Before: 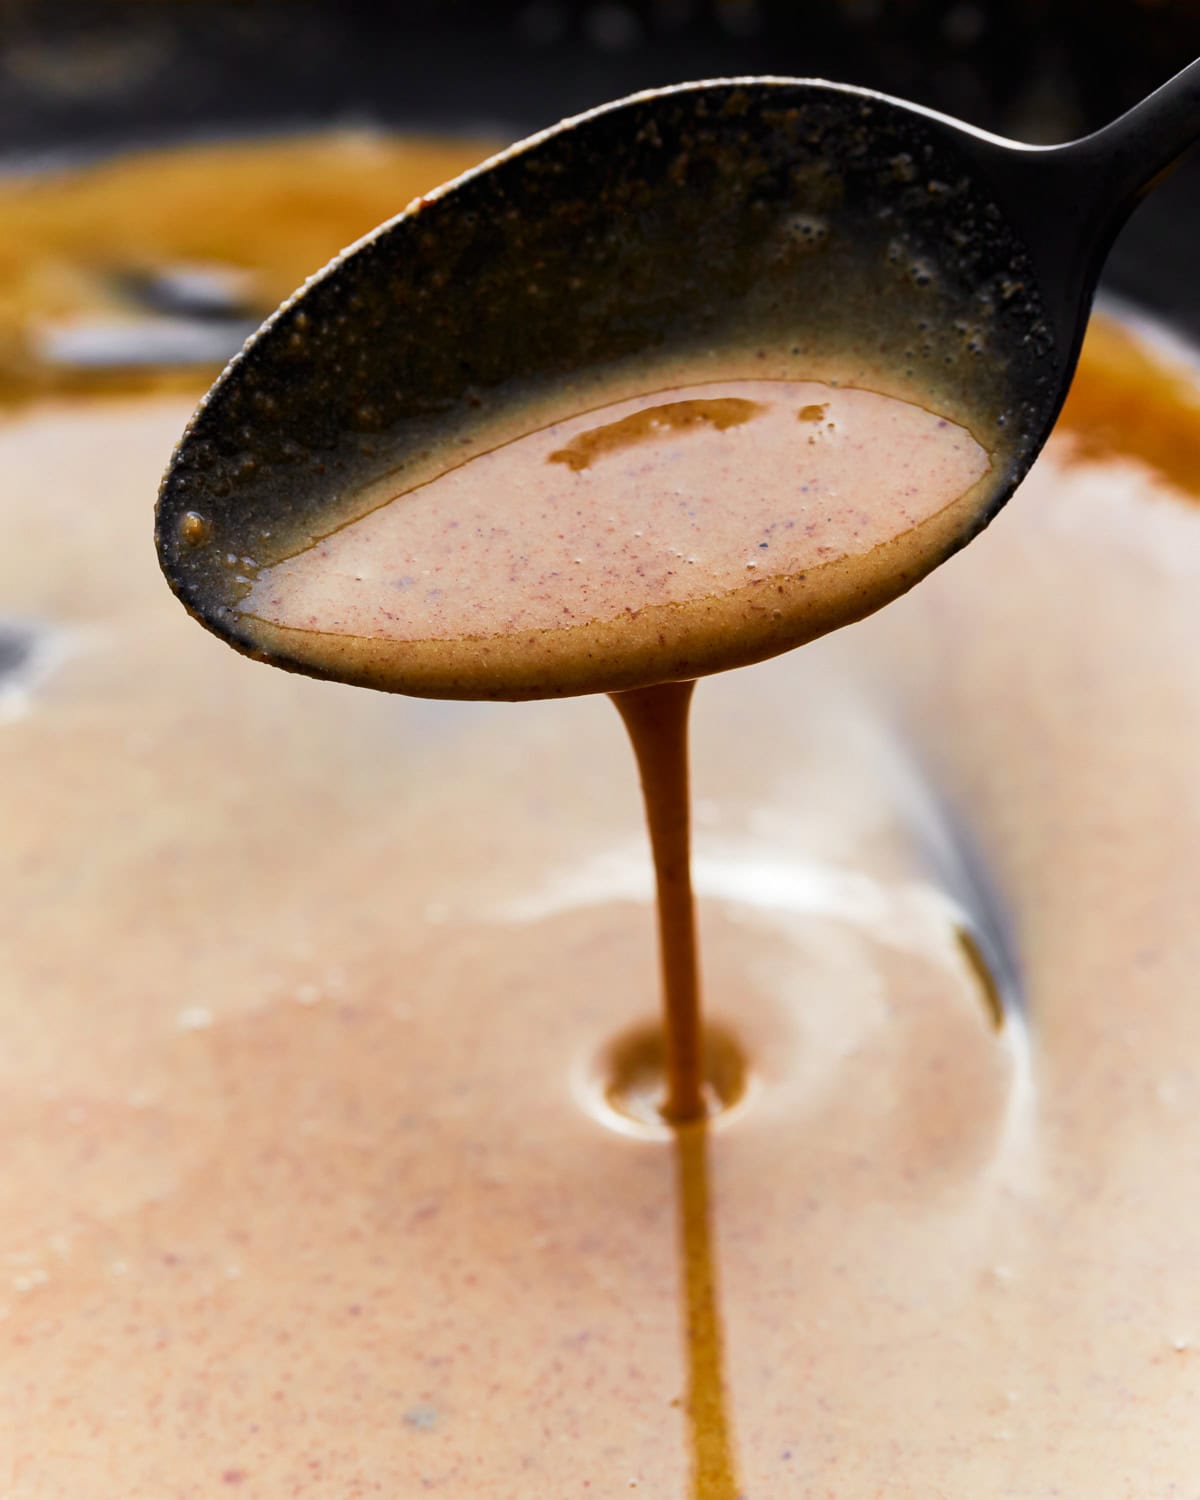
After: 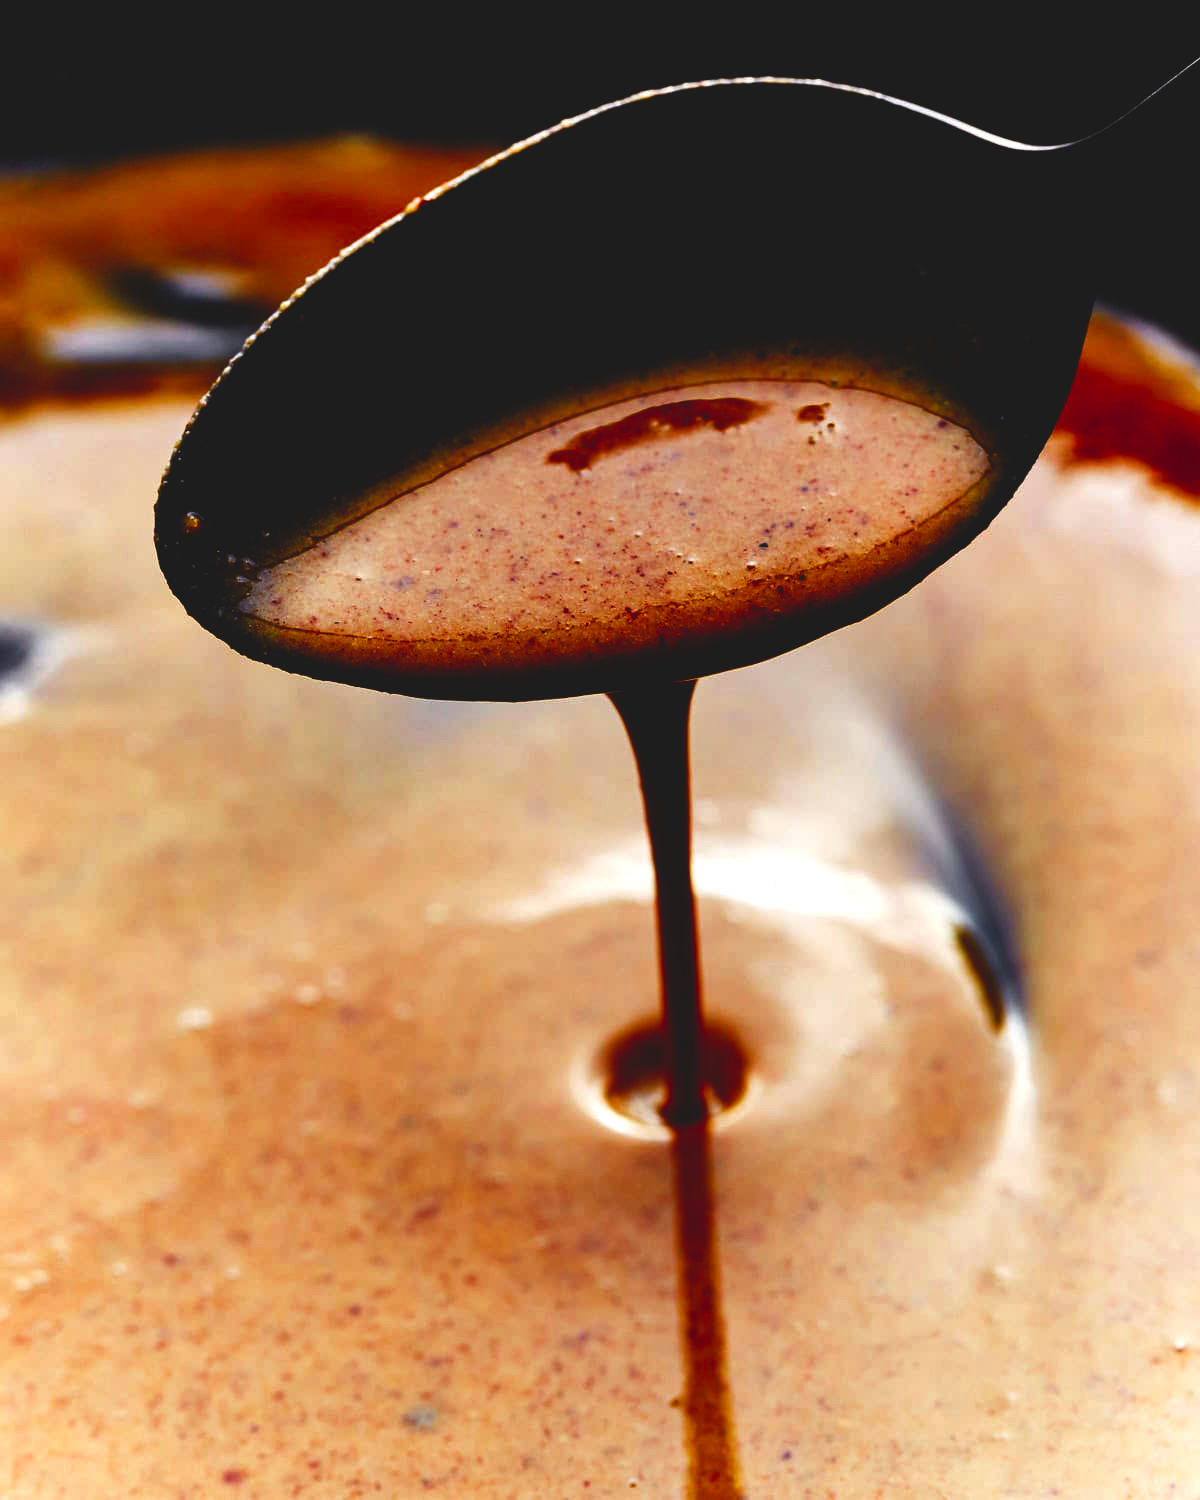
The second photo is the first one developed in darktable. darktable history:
contrast brightness saturation: brightness -0.25, saturation 0.2
base curve: curves: ch0 [(0, 0.036) (0.083, 0.04) (0.804, 1)], preserve colors none
